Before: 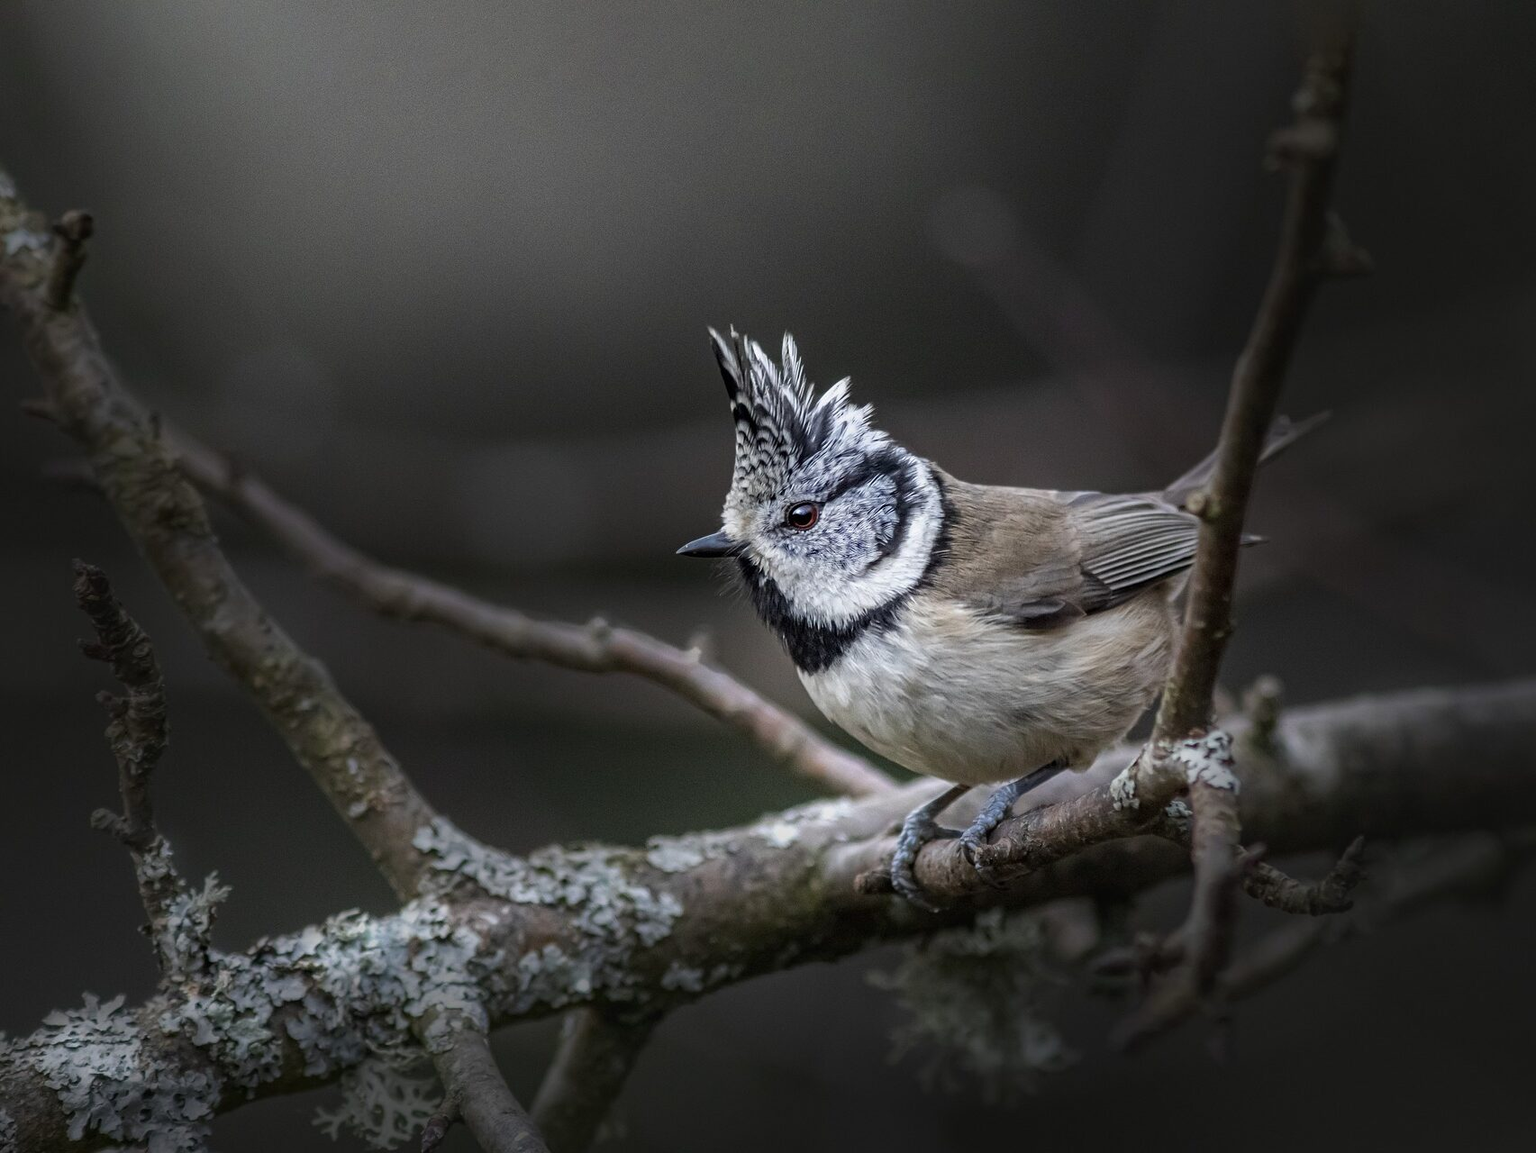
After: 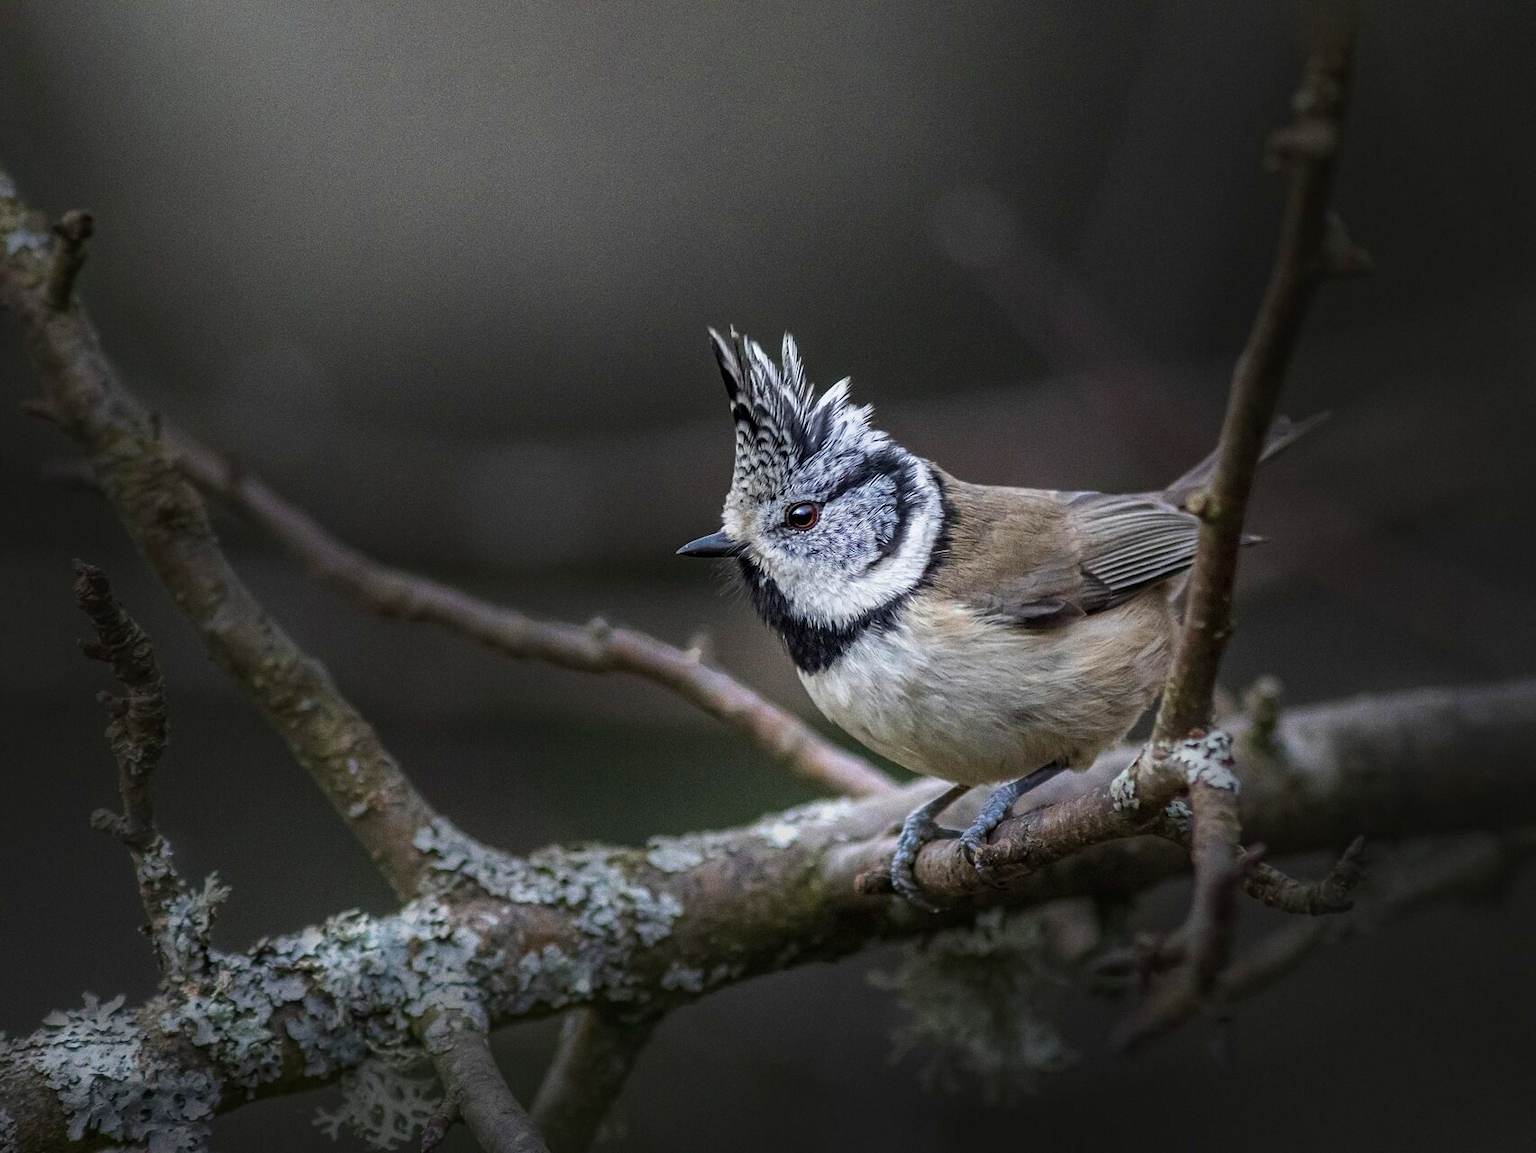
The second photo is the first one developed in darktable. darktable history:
grain: coarseness 0.09 ISO
velvia: on, module defaults
